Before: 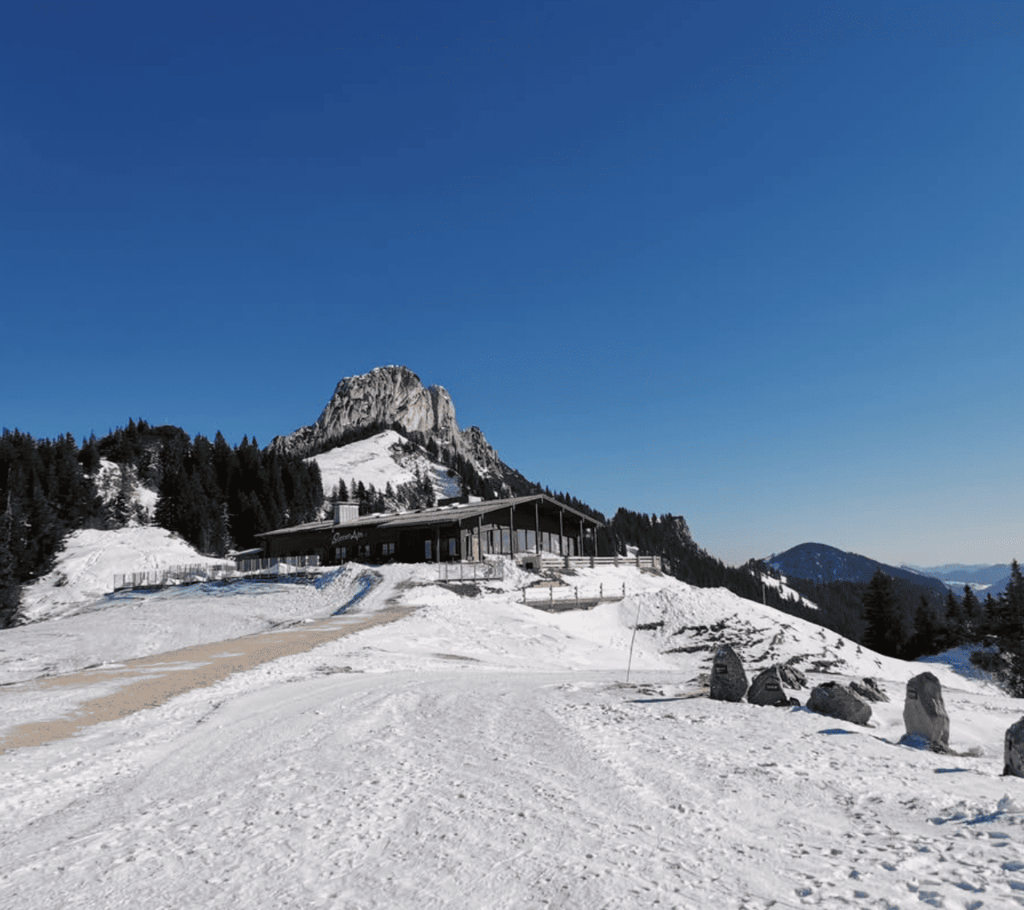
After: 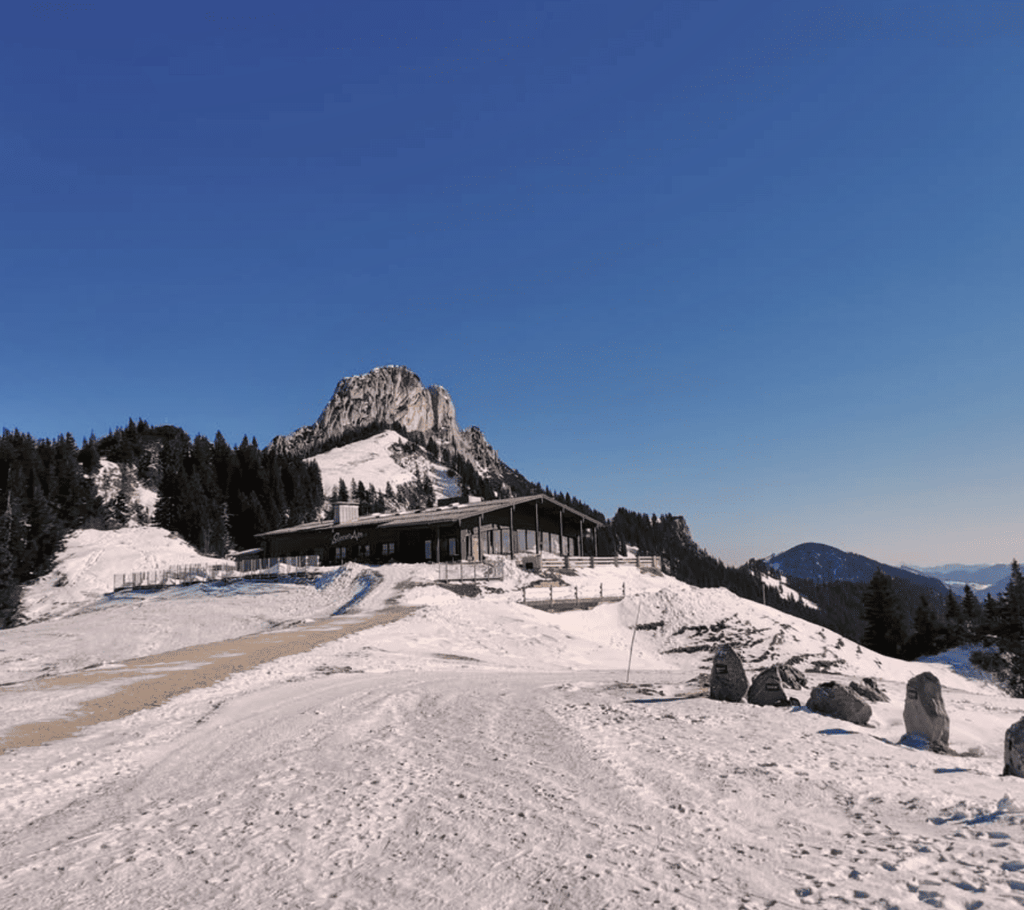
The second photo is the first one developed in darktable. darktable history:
shadows and highlights: low approximation 0.01, soften with gaussian
color correction: highlights a* 5.74, highlights b* 4.73
